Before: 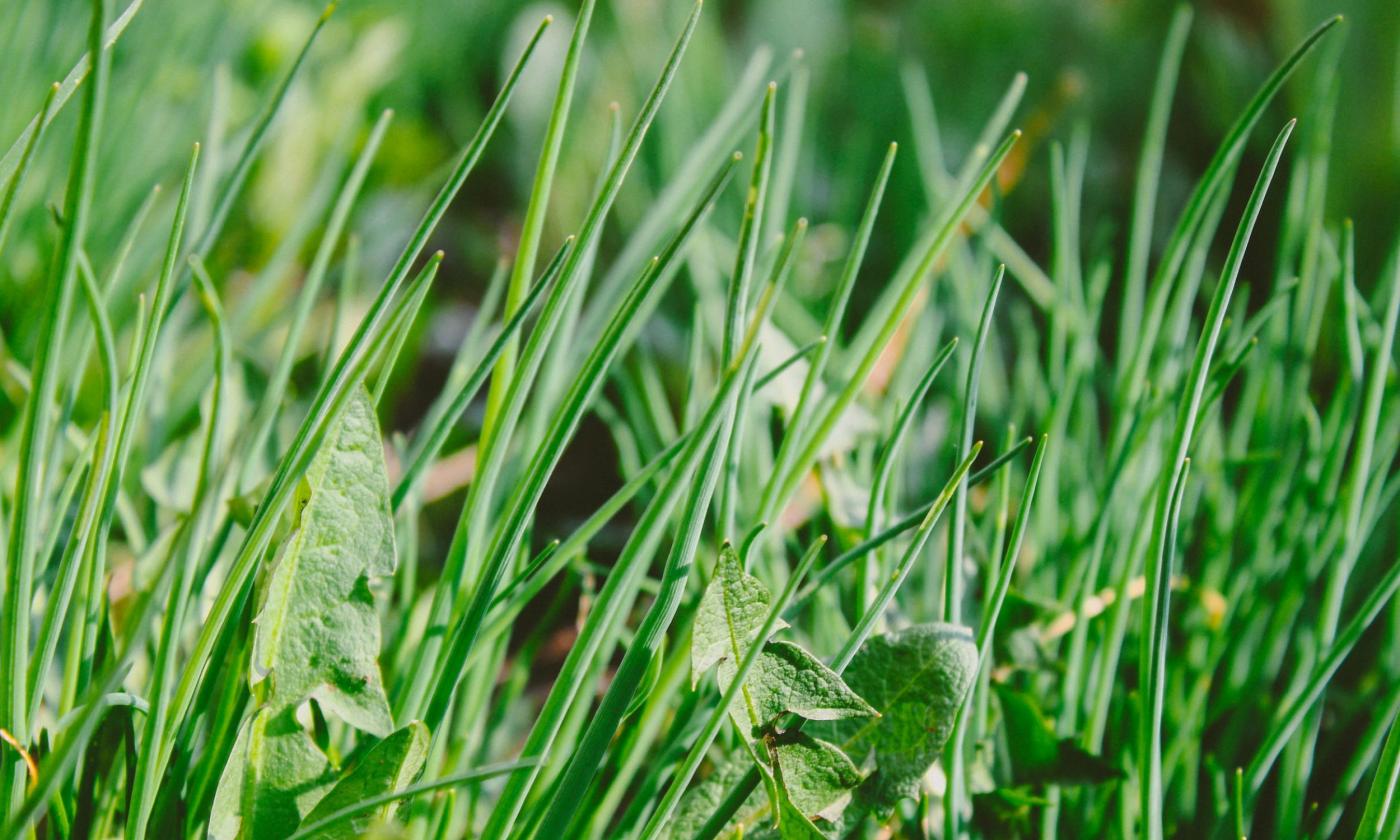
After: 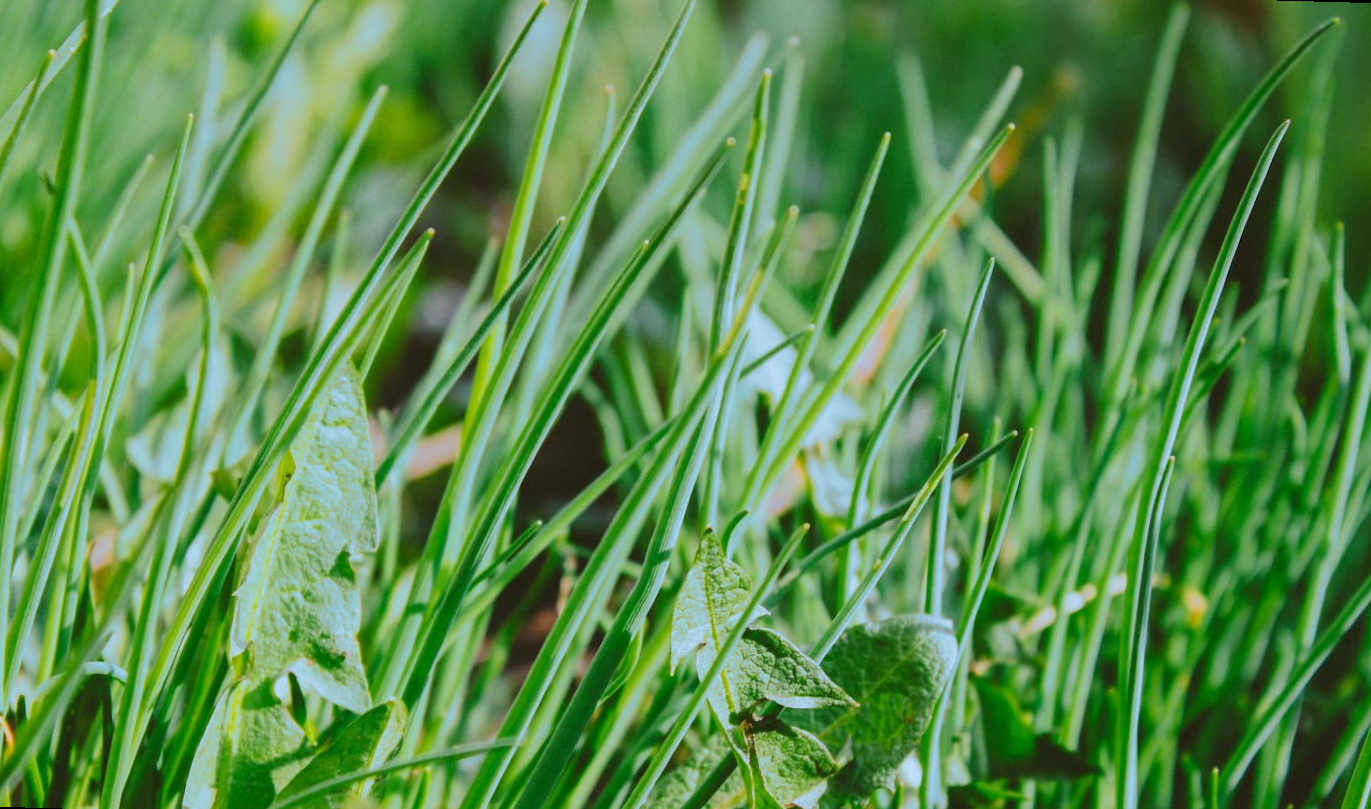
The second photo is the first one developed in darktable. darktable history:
rotate and perspective: rotation 1.57°, crop left 0.018, crop right 0.982, crop top 0.039, crop bottom 0.961
split-toning: shadows › hue 351.18°, shadows › saturation 0.86, highlights › hue 218.82°, highlights › saturation 0.73, balance -19.167
